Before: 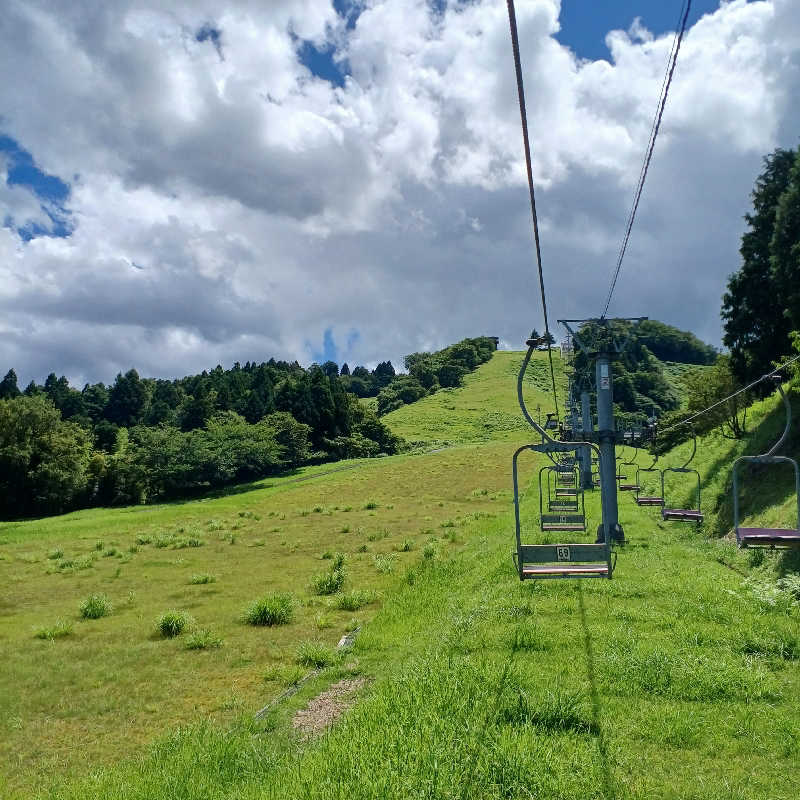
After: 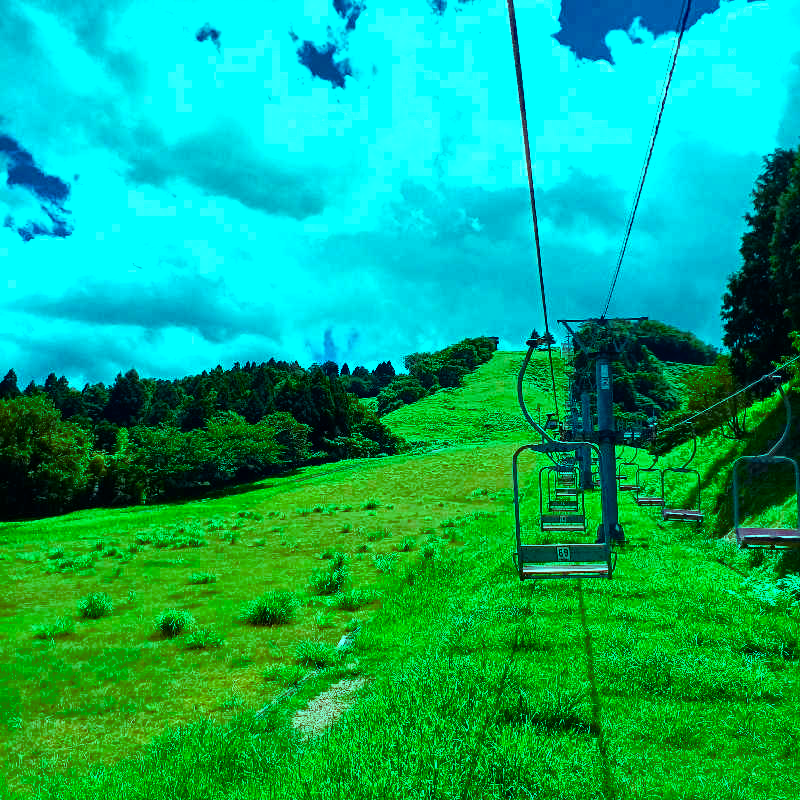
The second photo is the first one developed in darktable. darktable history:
color balance rgb: highlights gain › luminance 19.899%, highlights gain › chroma 13.147%, highlights gain › hue 176.42°, perceptual saturation grading › global saturation 20%, perceptual saturation grading › highlights -25.084%, perceptual saturation grading › shadows 49.472%, perceptual brilliance grading › global brilliance 12.151%, perceptual brilliance grading › highlights 15.148%, saturation formula JzAzBz (2021)
